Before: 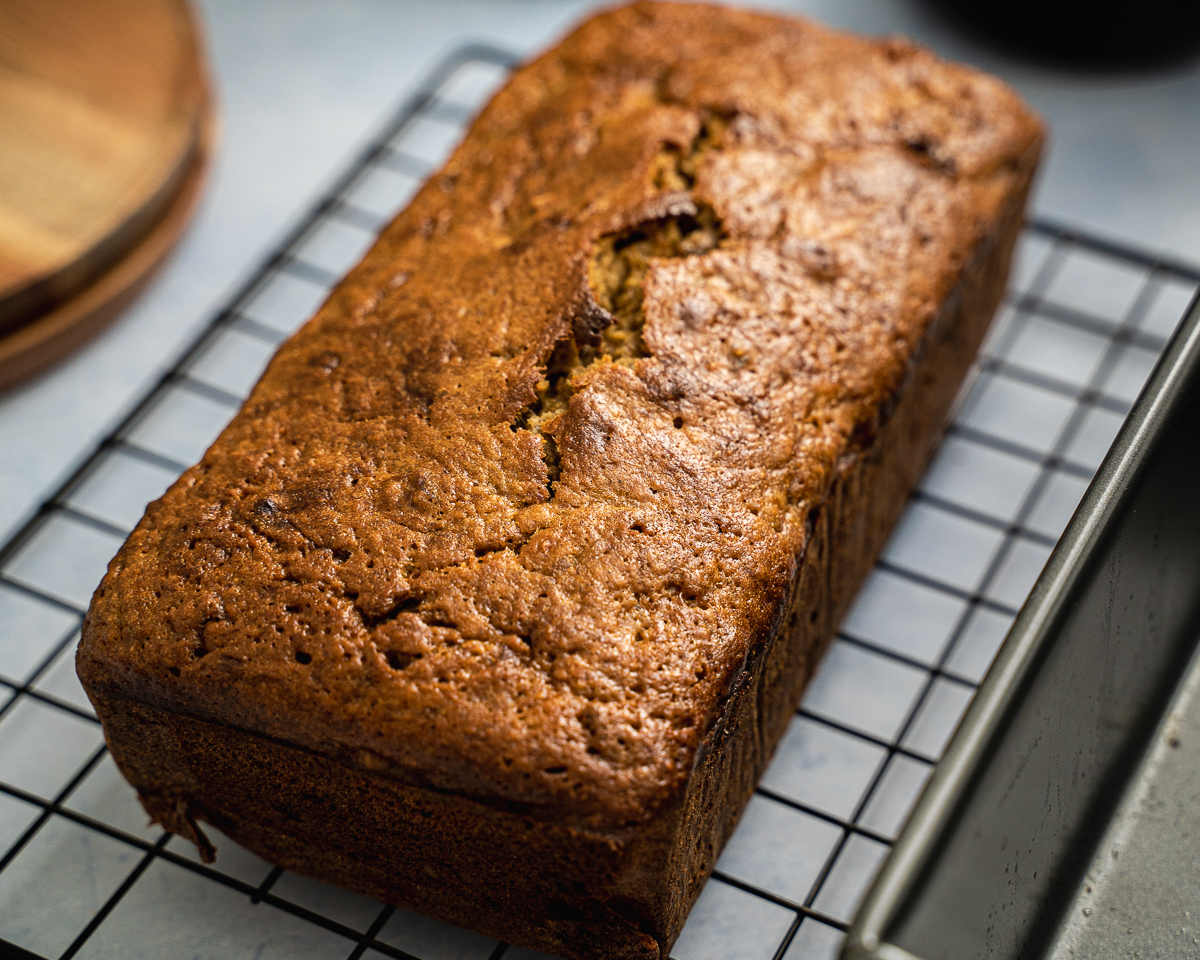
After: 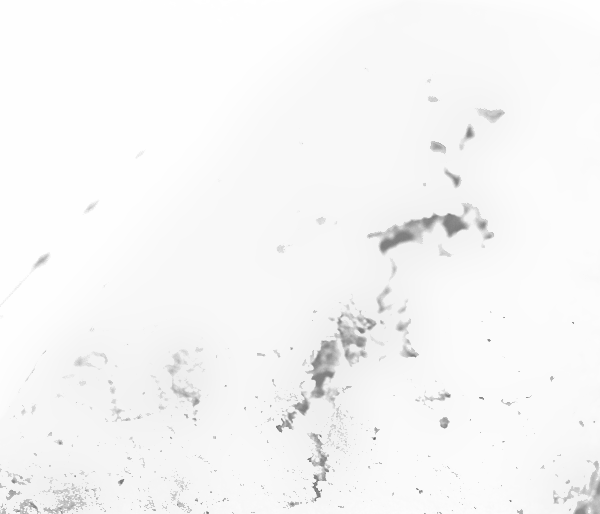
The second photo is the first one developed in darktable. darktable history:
levels: levels [0.246, 0.246, 0.506]
shadows and highlights: radius 108.52, shadows 23.73, highlights -59.32, low approximation 0.01, soften with gaussian
color balance rgb: perceptual saturation grading › global saturation 20%, perceptual saturation grading › highlights -50%, perceptual saturation grading › shadows 30%
exposure: black level correction -0.023, exposure 1.397 EV, compensate highlight preservation false
monochrome: size 1
crop: left 19.556%, right 30.401%, bottom 46.458%
color correction: highlights a* 10.21, highlights b* 9.79, shadows a* 8.61, shadows b* 7.88, saturation 0.8
haze removal: compatibility mode true, adaptive false
